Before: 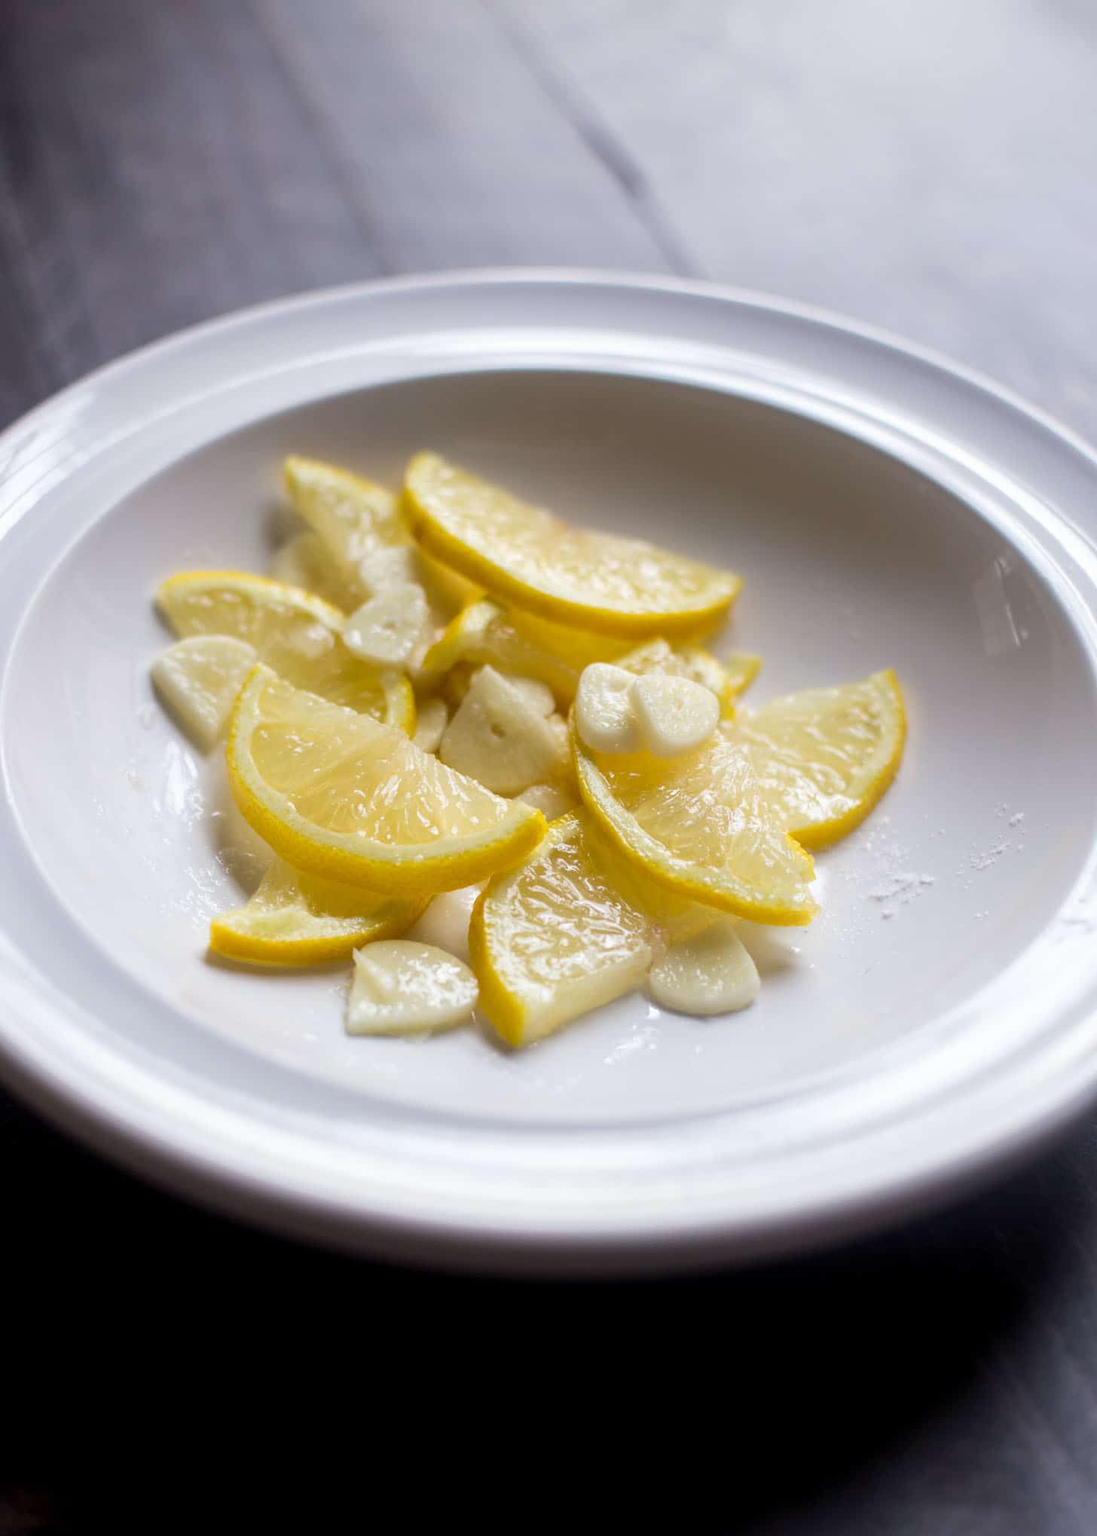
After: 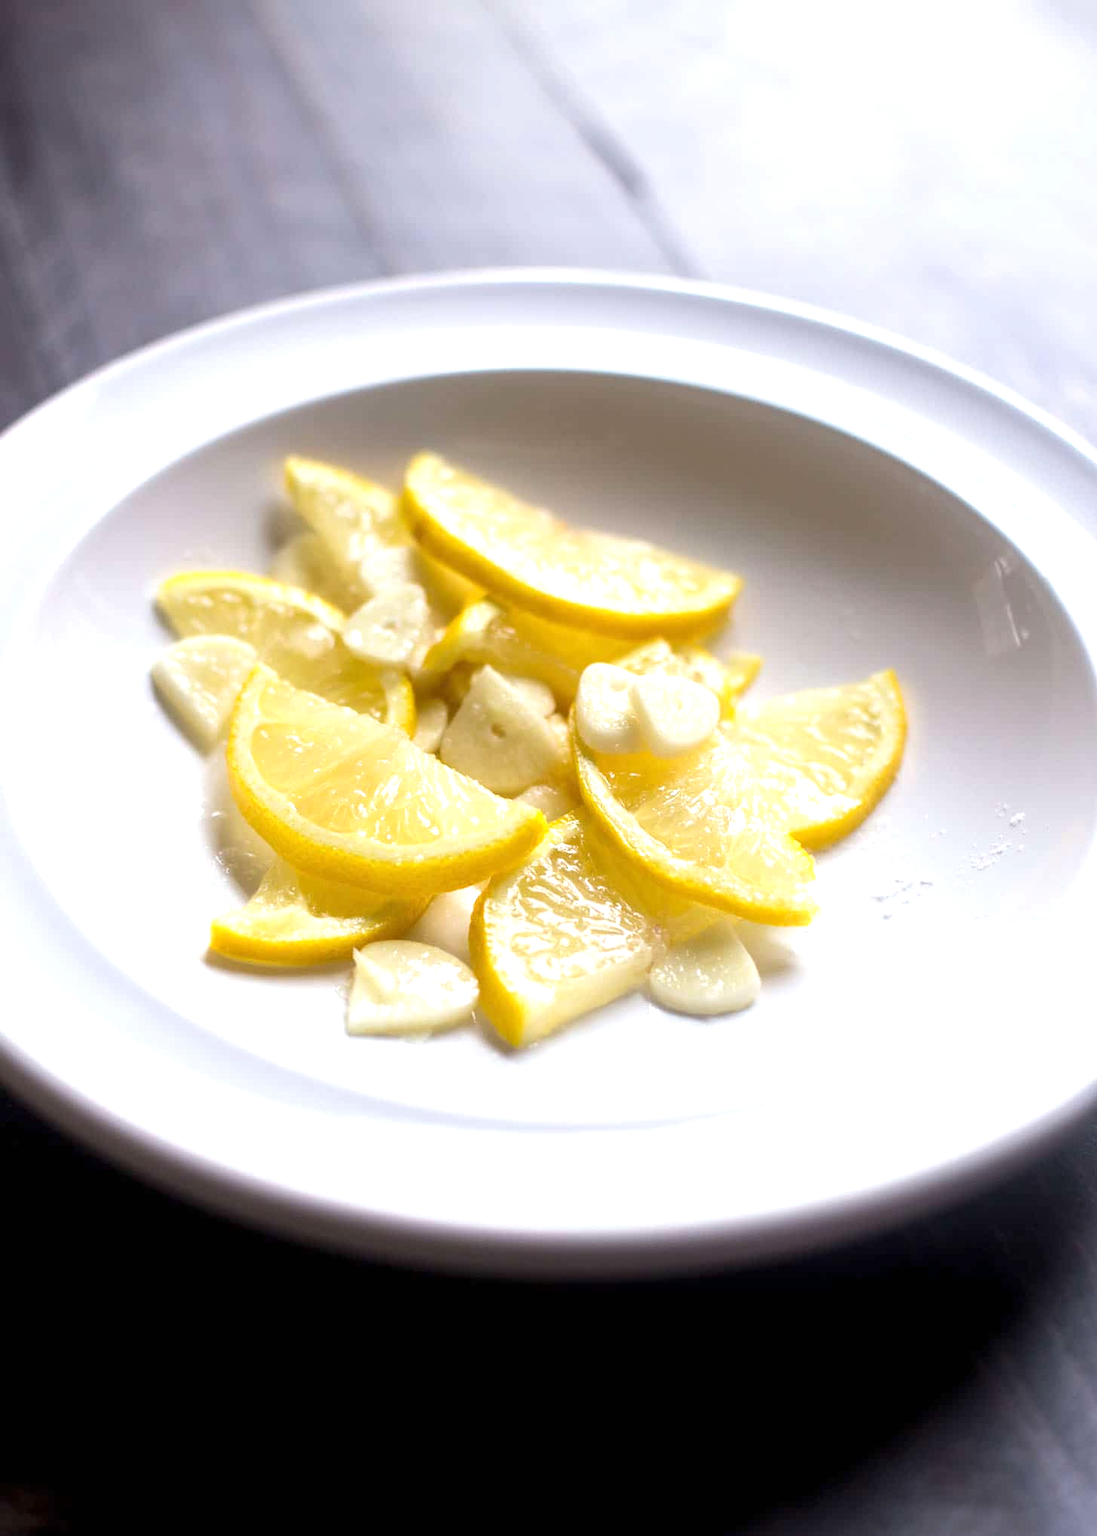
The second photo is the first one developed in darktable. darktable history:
exposure: black level correction 0, exposure 0.701 EV, compensate exposure bias true, compensate highlight preservation false
